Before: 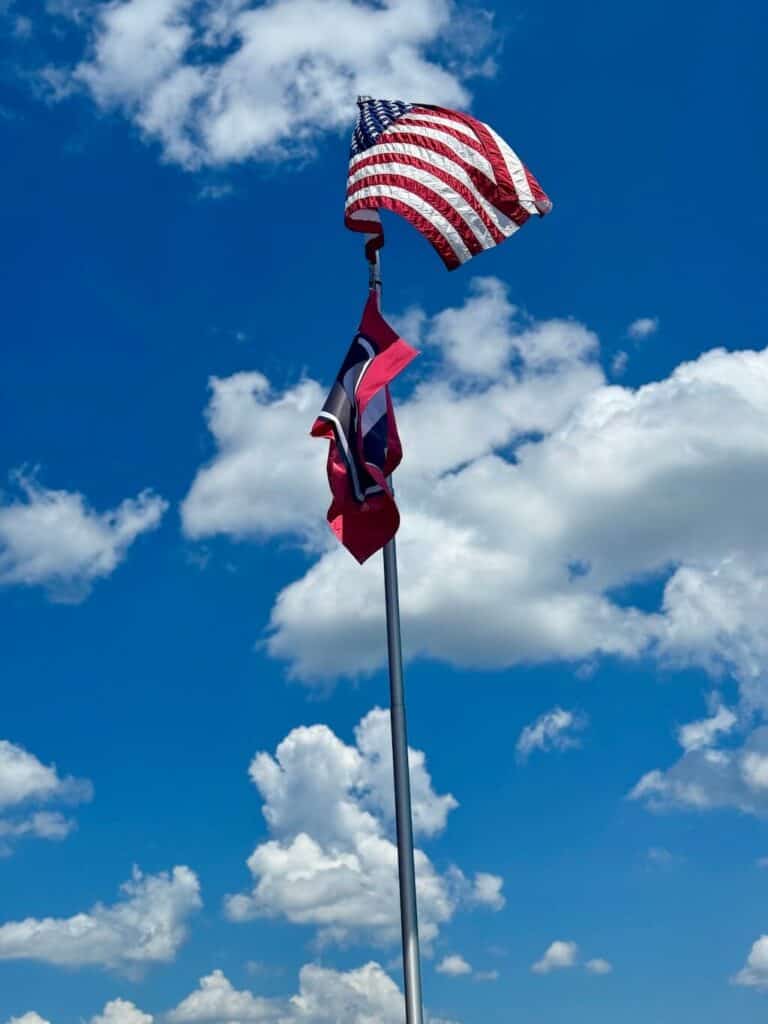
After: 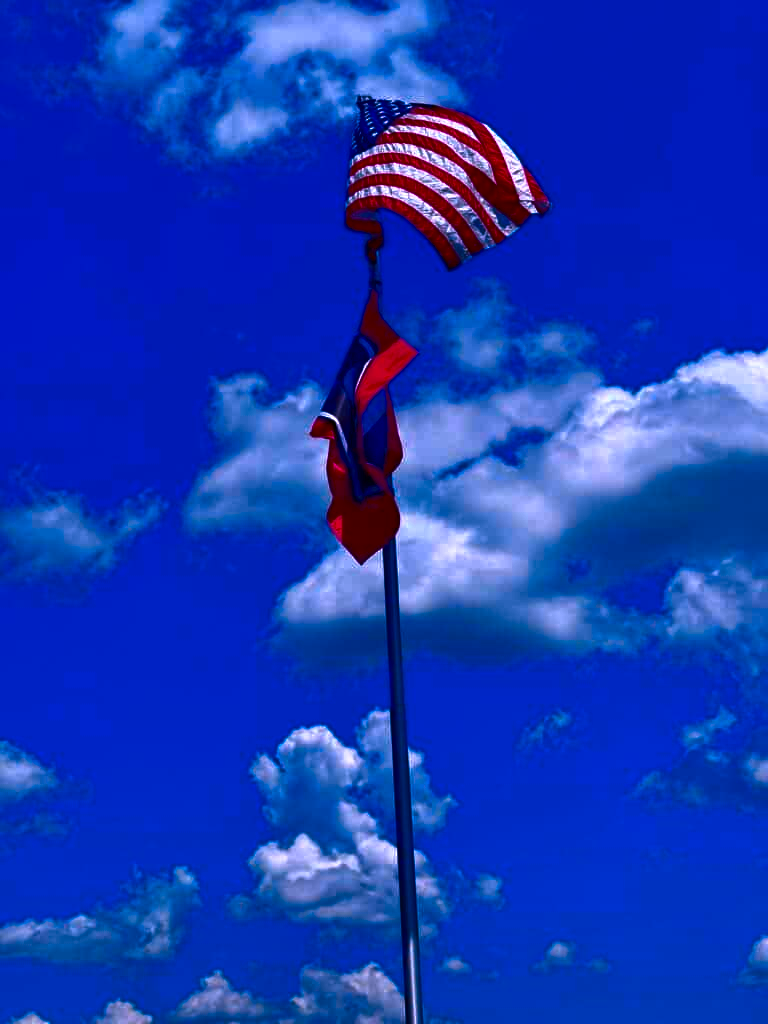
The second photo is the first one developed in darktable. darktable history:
white balance: red 1.042, blue 1.17
contrast brightness saturation: brightness -1, saturation 1
shadows and highlights: shadows 0, highlights 40
